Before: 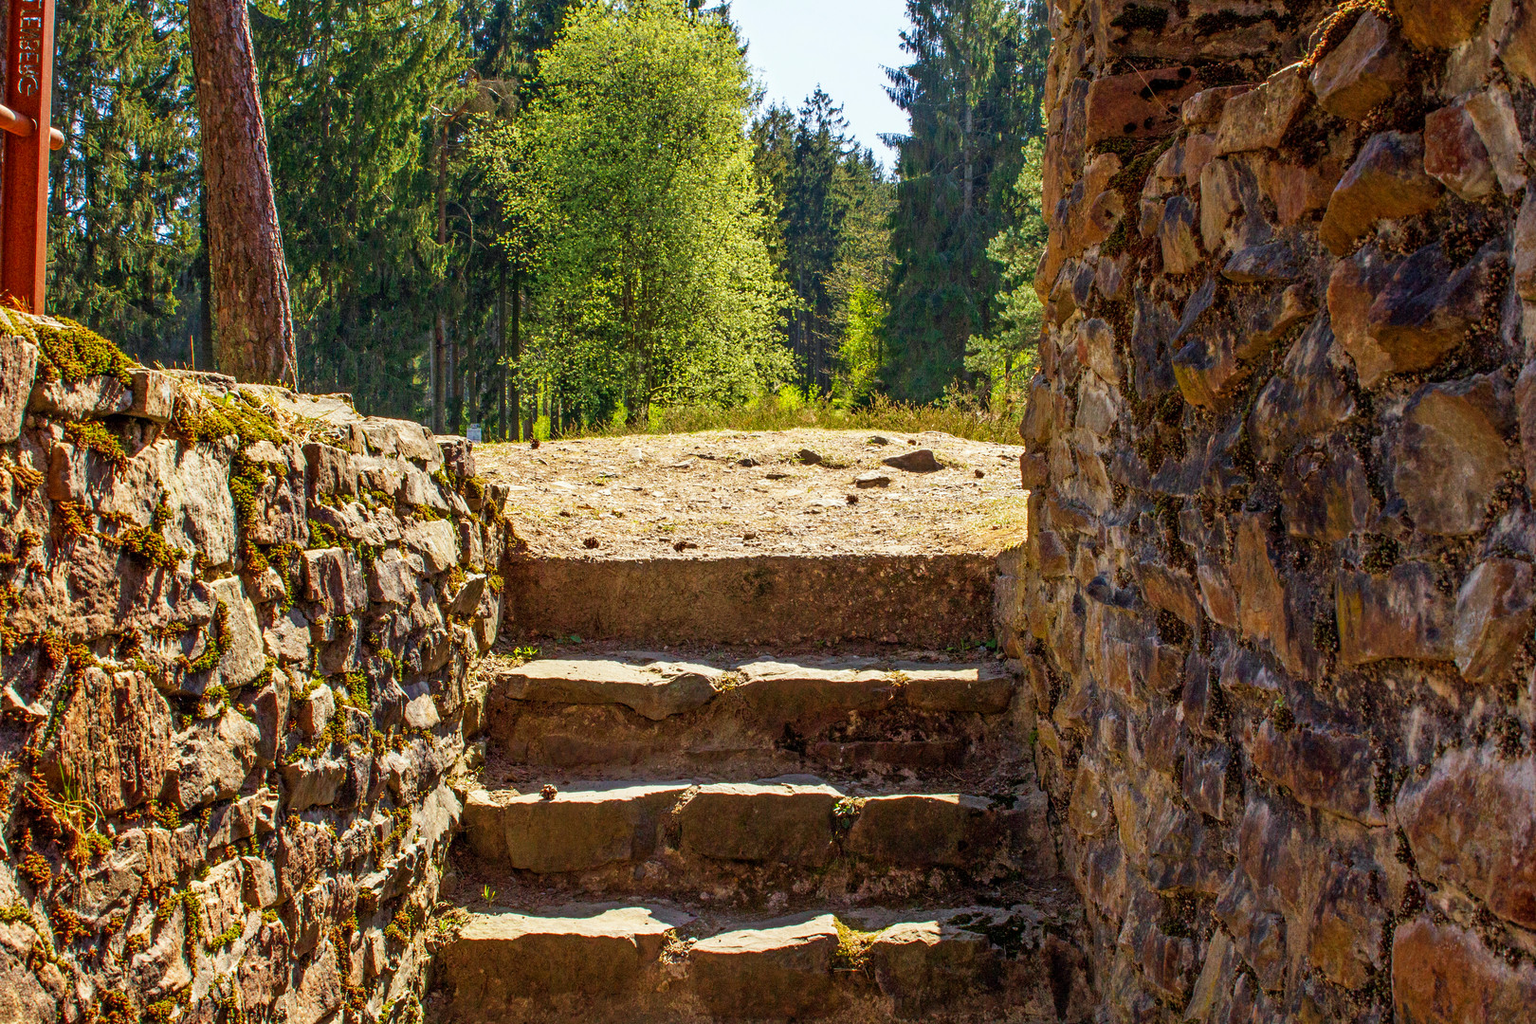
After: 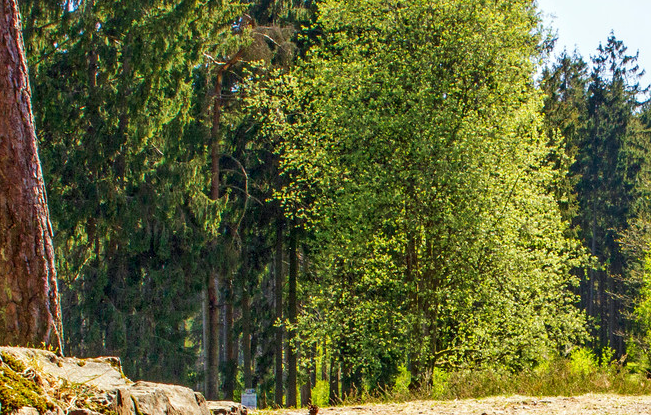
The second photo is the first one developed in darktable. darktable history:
crop: left 15.528%, top 5.454%, right 44.255%, bottom 56.108%
local contrast: mode bilateral grid, contrast 20, coarseness 50, detail 119%, midtone range 0.2
